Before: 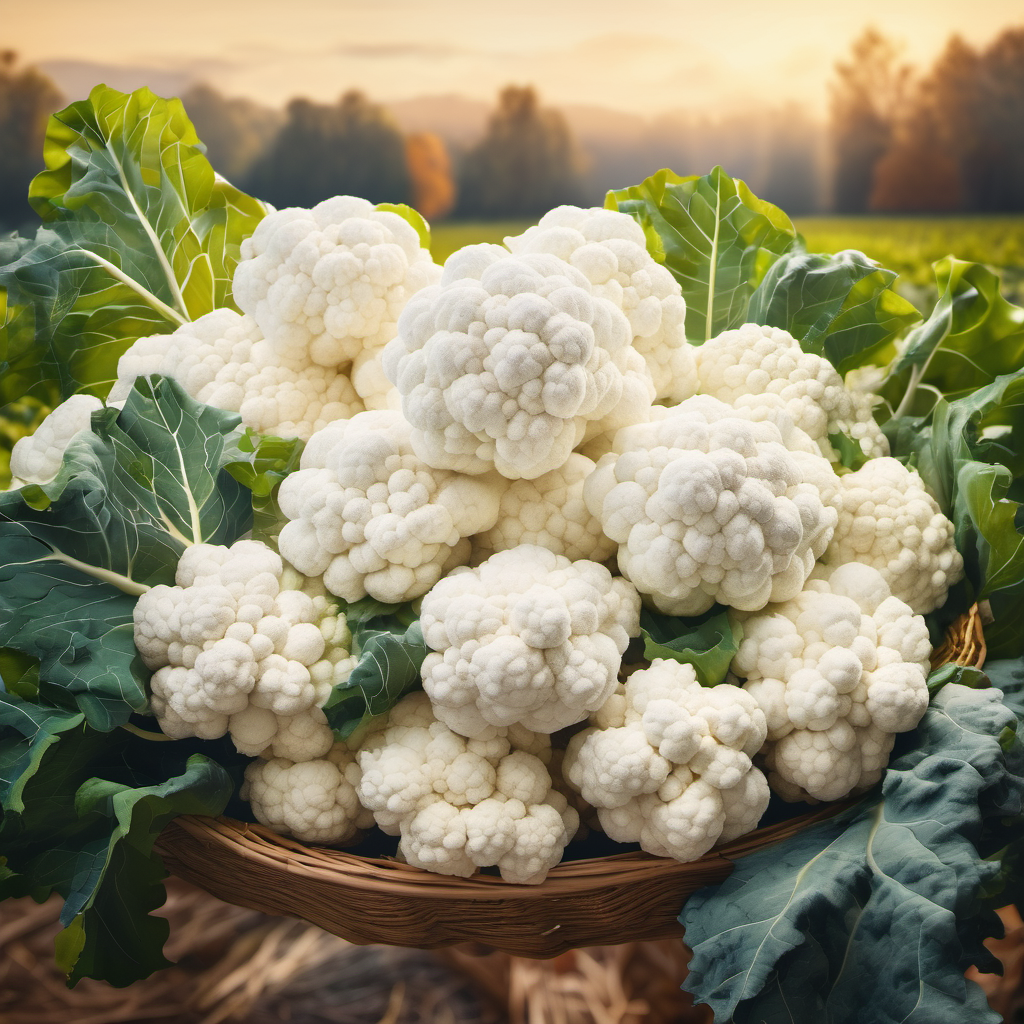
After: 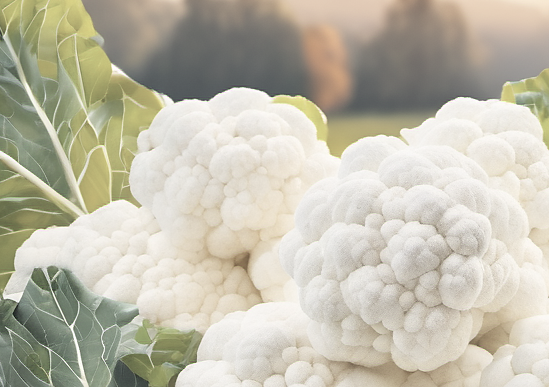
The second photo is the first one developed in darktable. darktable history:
sharpen: radius 1.458, amount 0.398, threshold 1.271
crop: left 10.121%, top 10.631%, right 36.218%, bottom 51.526%
contrast brightness saturation: brightness 0.18, saturation -0.5
